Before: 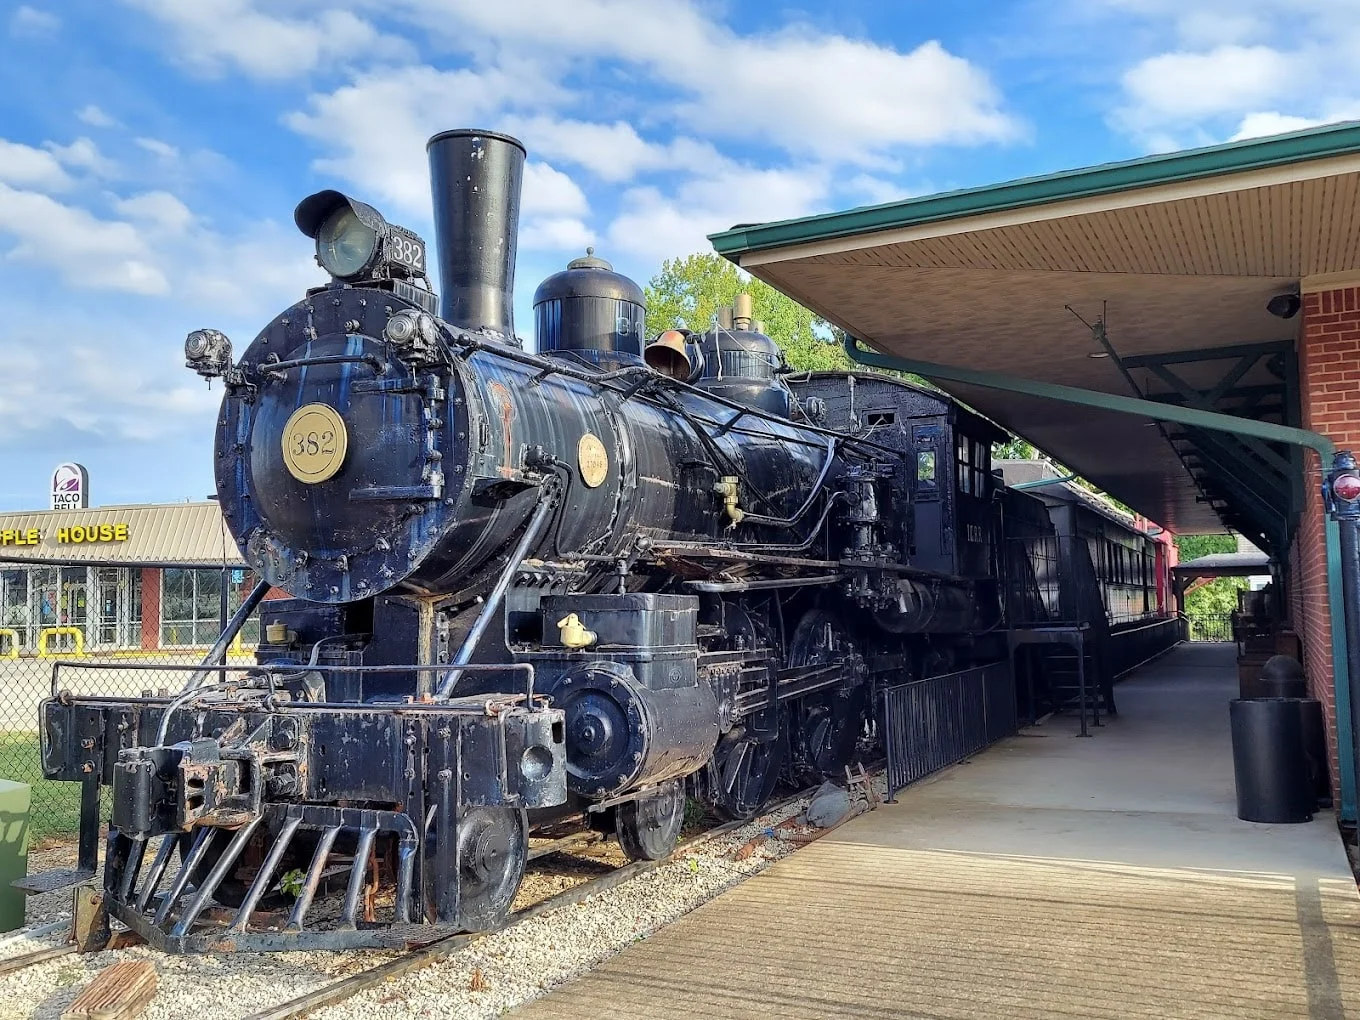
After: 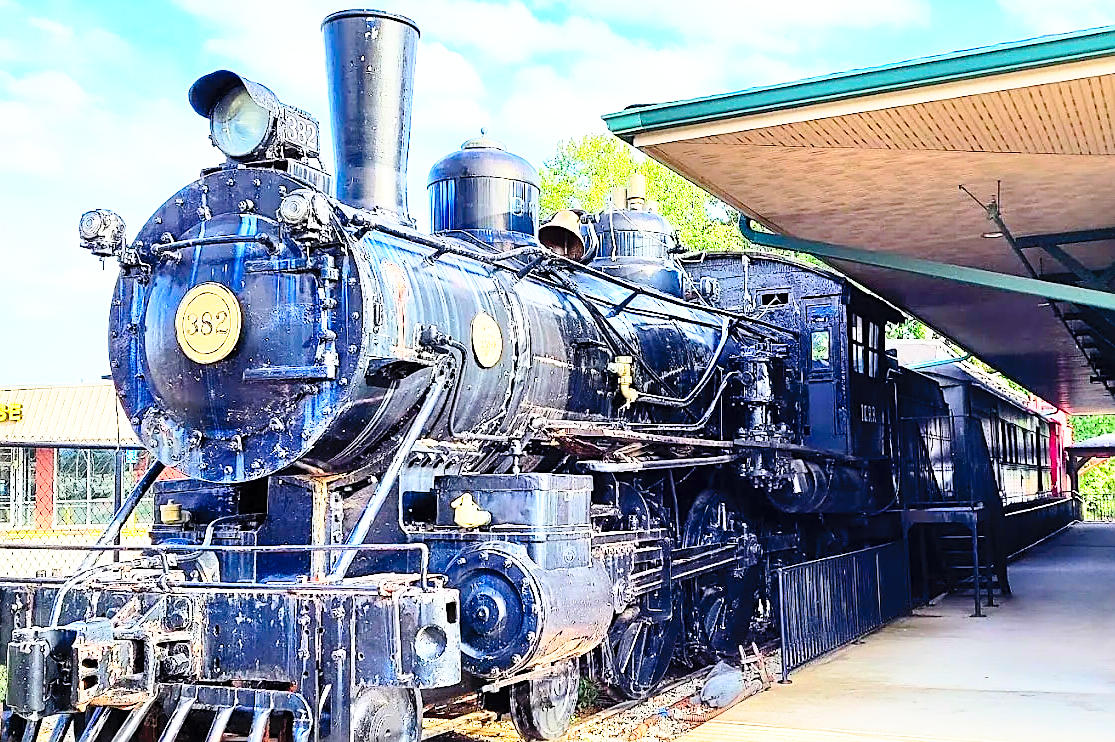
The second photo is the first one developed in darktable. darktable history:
crop: left 7.856%, top 11.836%, right 10.12%, bottom 15.387%
sharpen: on, module defaults
base curve: curves: ch0 [(0, 0) (0.012, 0.01) (0.073, 0.168) (0.31, 0.711) (0.645, 0.957) (1, 1)], preserve colors none
contrast brightness saturation: contrast 0.24, brightness 0.26, saturation 0.39
